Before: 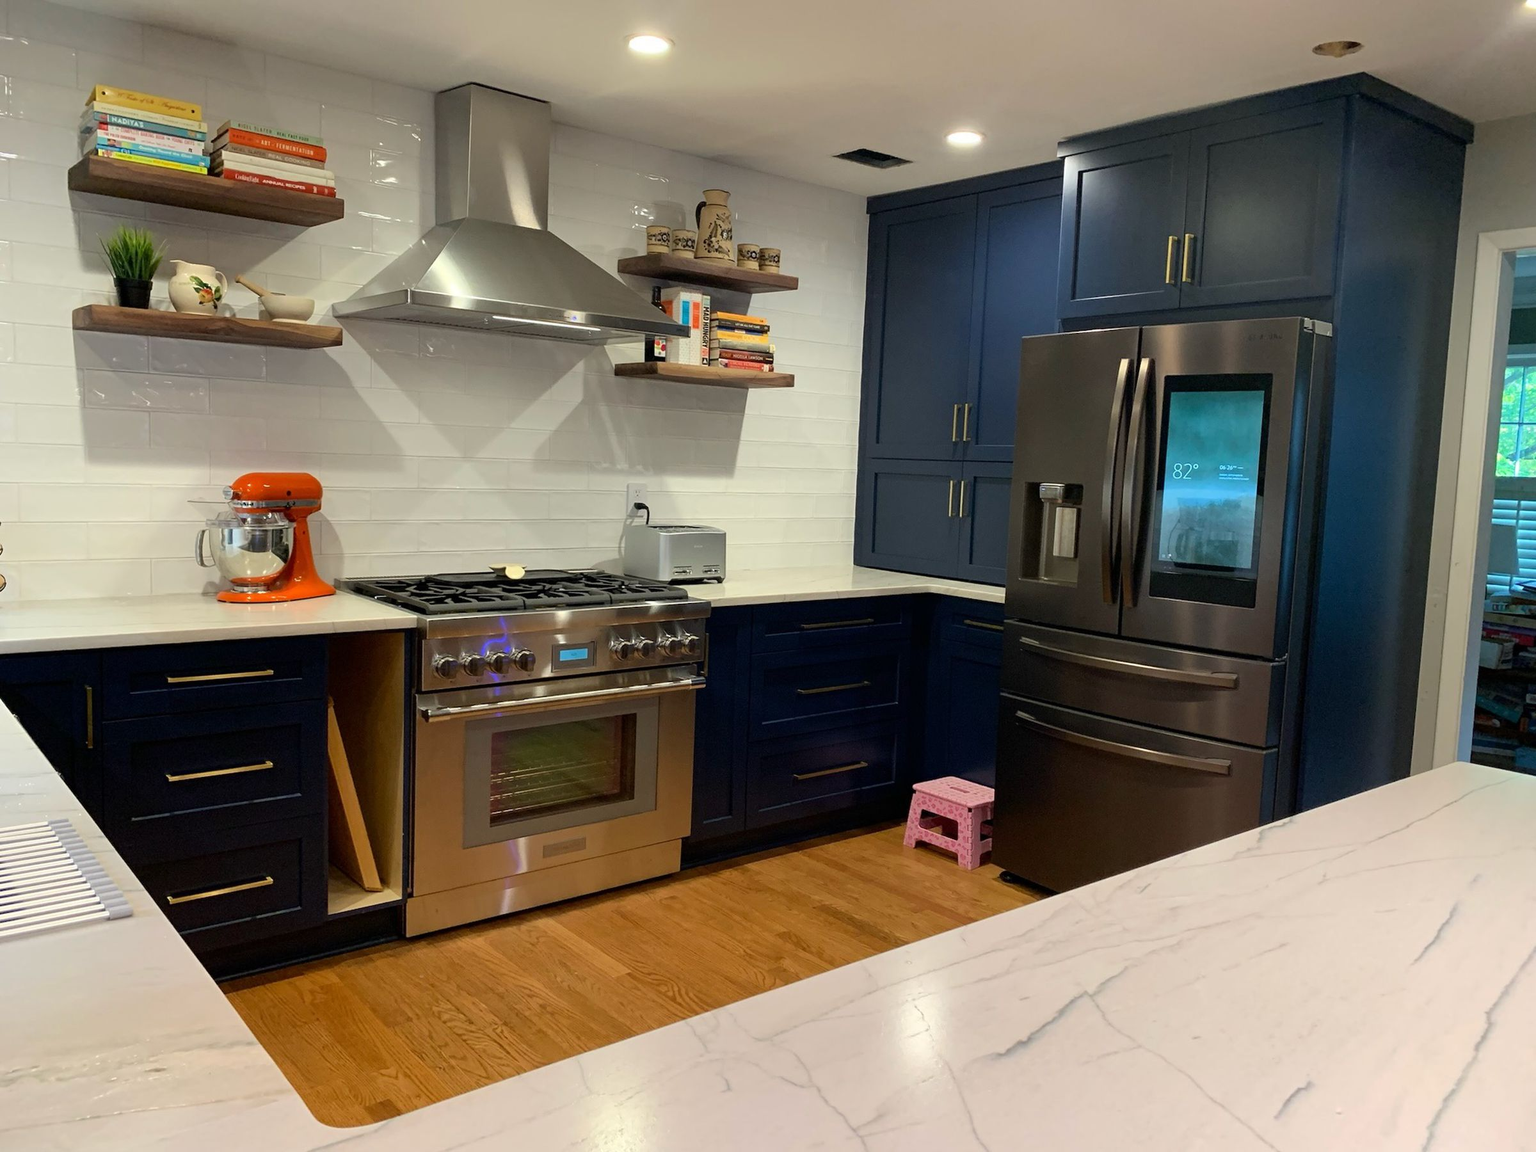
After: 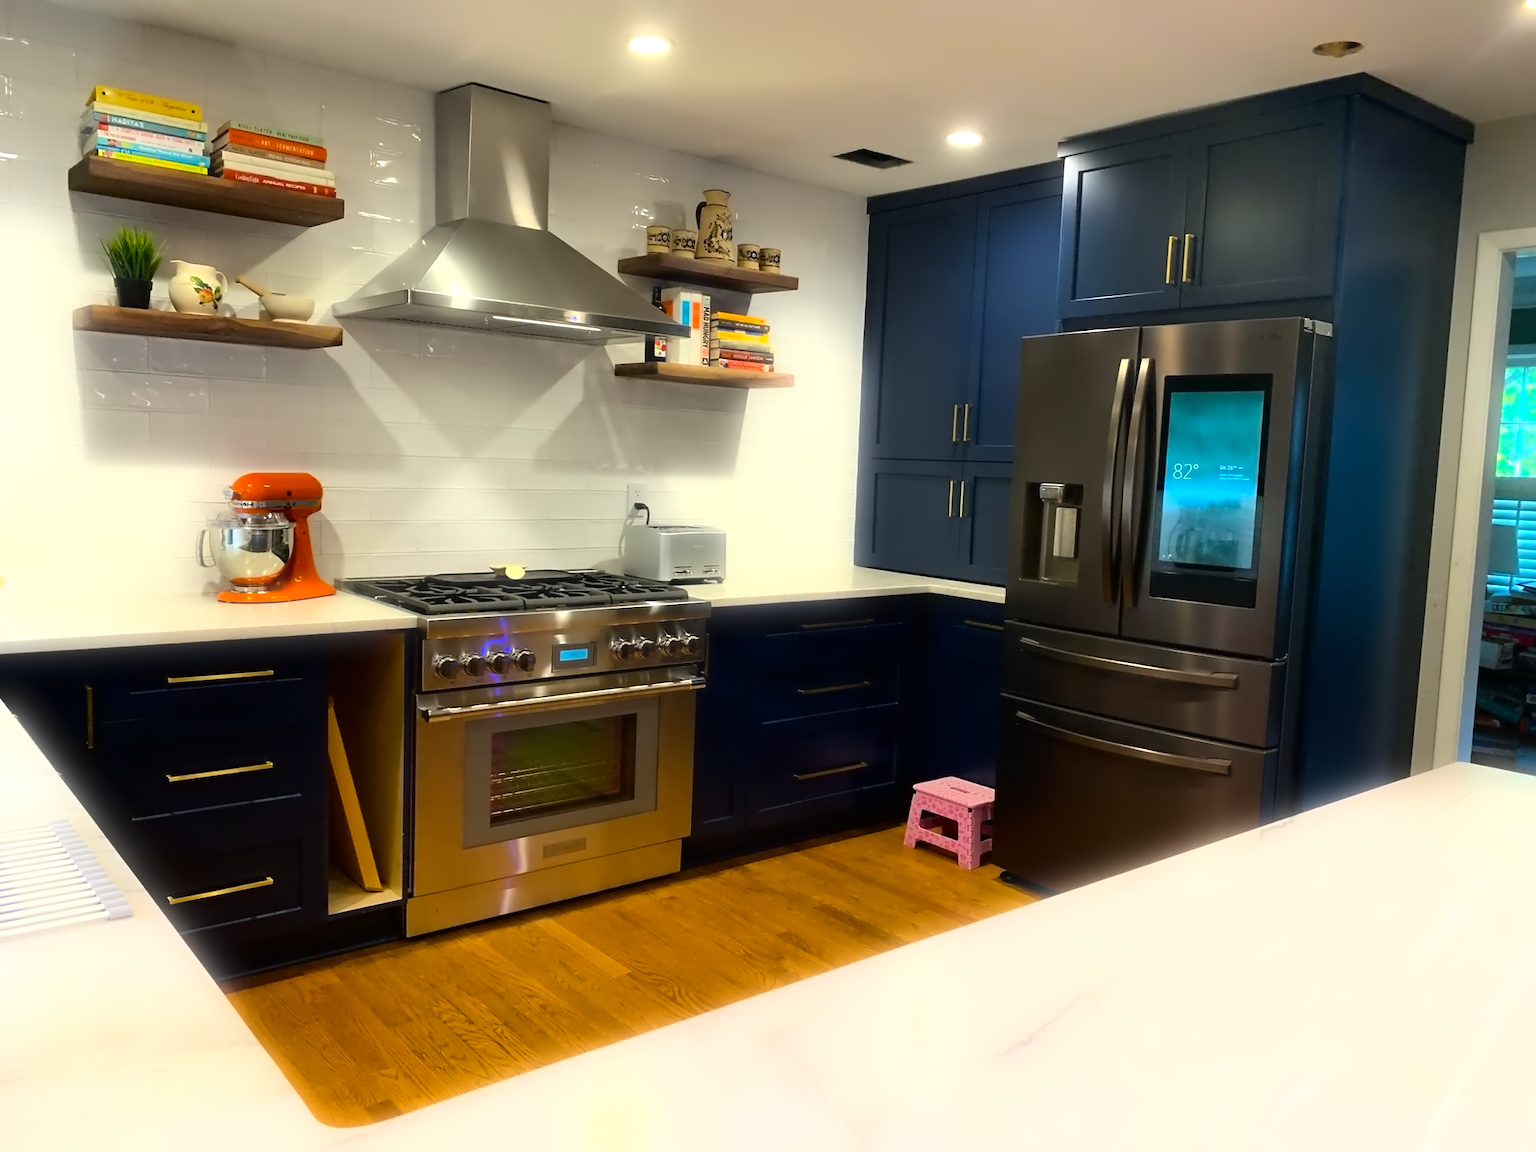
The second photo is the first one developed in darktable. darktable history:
color balance rgb: perceptual saturation grading › global saturation 25%, global vibrance 20%
contrast equalizer: octaves 7, y [[0.5 ×6], [0.5 ×6], [0.5 ×6], [0, 0.033, 0.067, 0.1, 0.133, 0.167], [0, 0.05, 0.1, 0.15, 0.2, 0.25]]
tone equalizer: -8 EV -0.417 EV, -7 EV -0.389 EV, -6 EV -0.333 EV, -5 EV -0.222 EV, -3 EV 0.222 EV, -2 EV 0.333 EV, -1 EV 0.389 EV, +0 EV 0.417 EV, edges refinement/feathering 500, mask exposure compensation -1.57 EV, preserve details no
bloom: size 5%, threshold 95%, strength 15%
